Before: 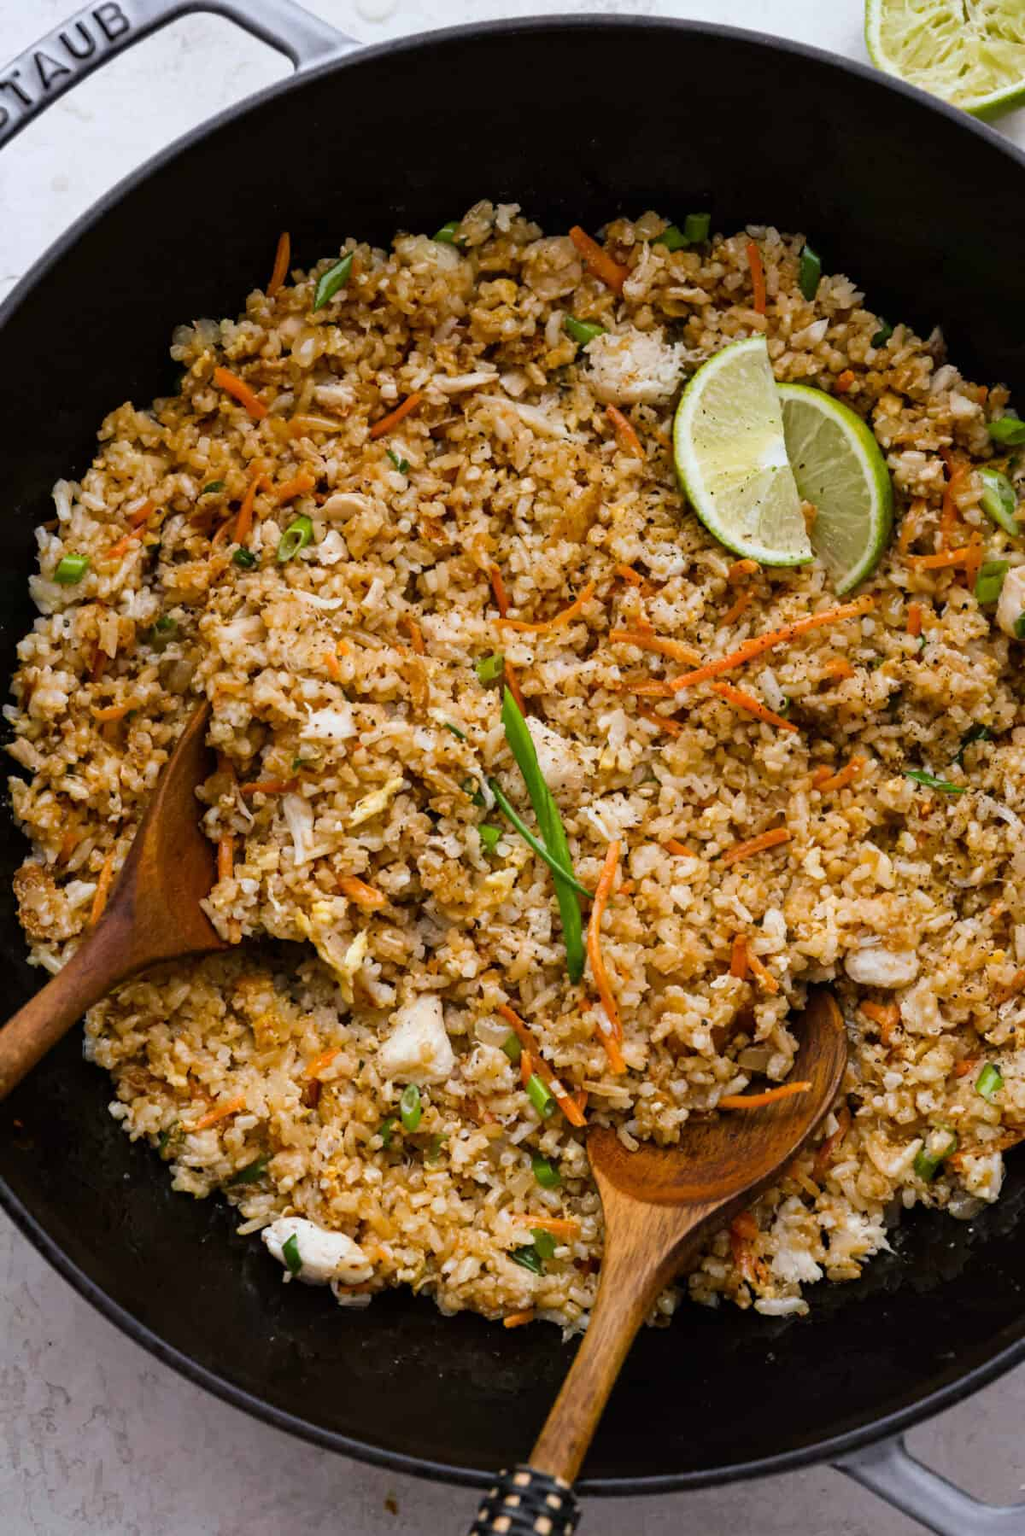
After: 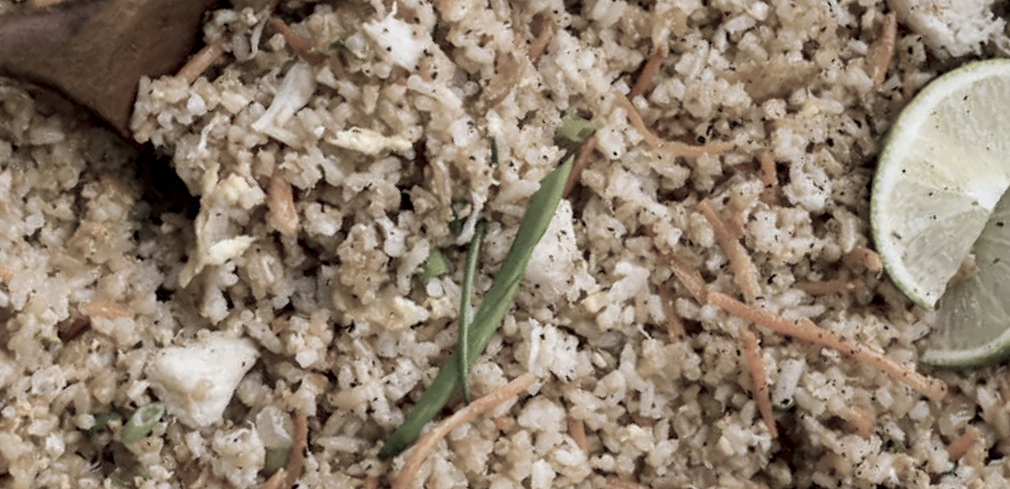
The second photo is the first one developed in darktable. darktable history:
crop and rotate: angle -45.66°, top 16.417%, right 0.981%, bottom 11.685%
exposure: black level correction 0.005, exposure 0.015 EV, compensate exposure bias true, compensate highlight preservation false
color zones: curves: ch1 [(0, 0.34) (0.143, 0.164) (0.286, 0.152) (0.429, 0.176) (0.571, 0.173) (0.714, 0.188) (0.857, 0.199) (1, 0.34)]
